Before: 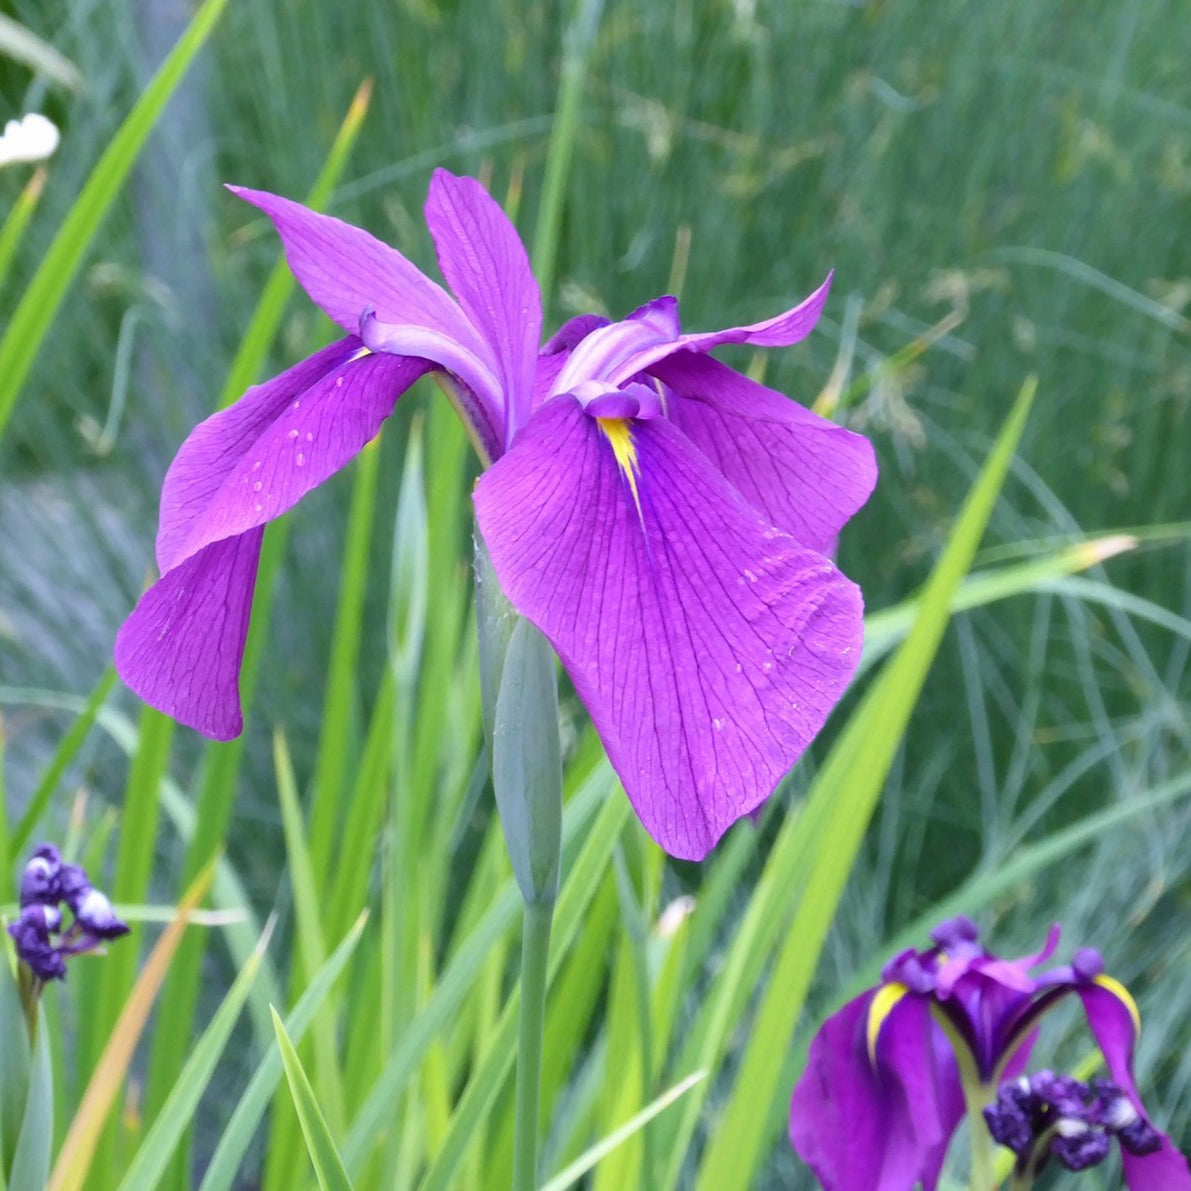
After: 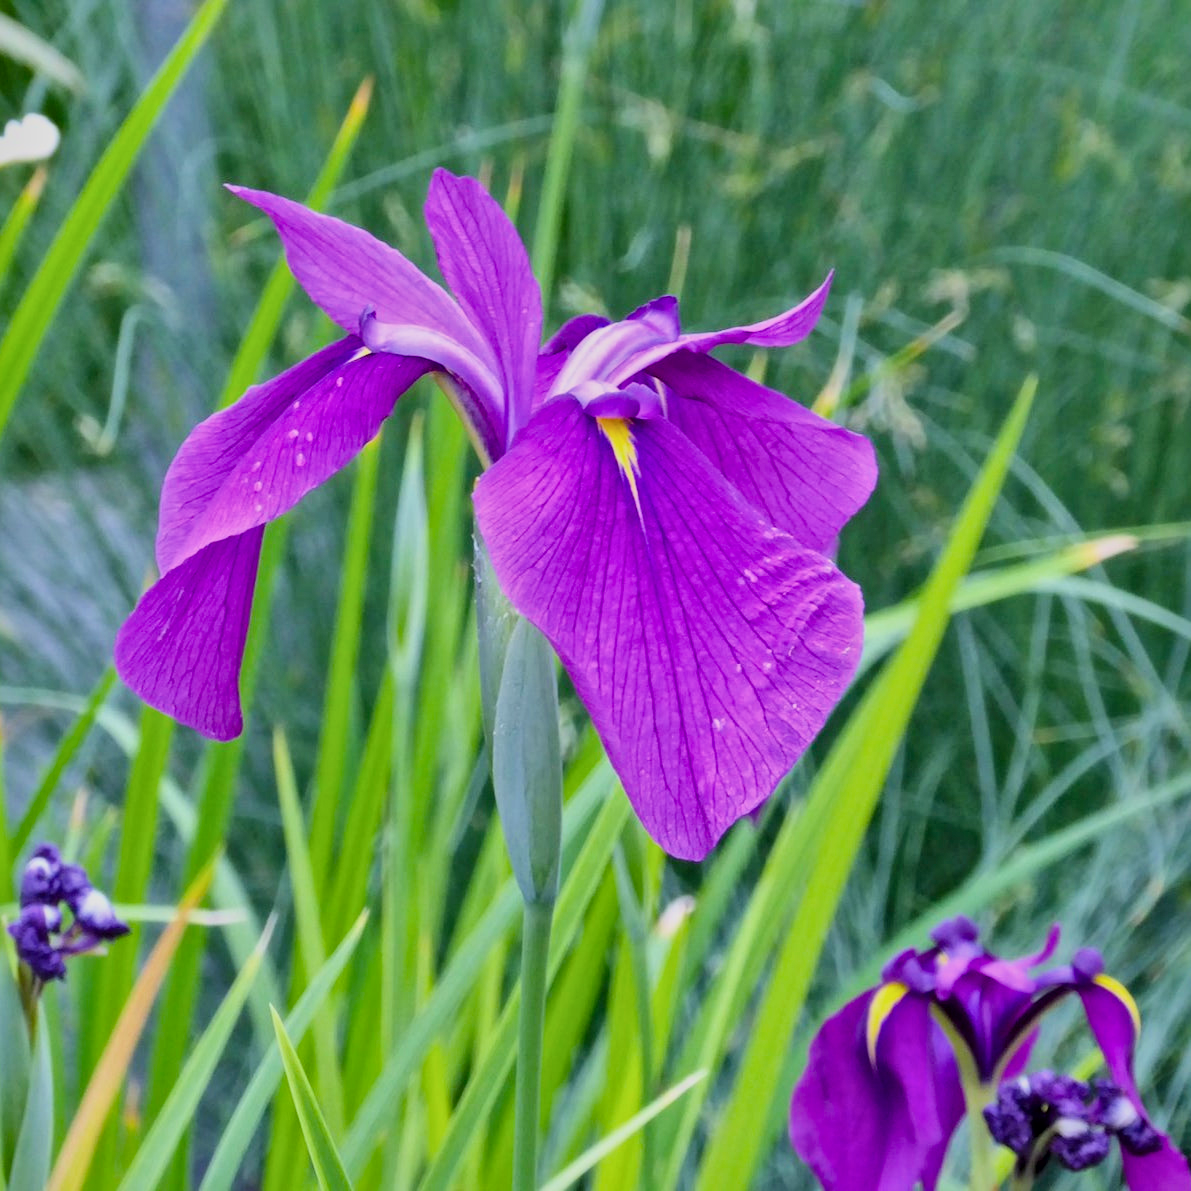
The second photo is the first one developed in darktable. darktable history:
color balance rgb: perceptual saturation grading › global saturation 25.057%
filmic rgb: black relative exposure -7.65 EV, white relative exposure 4.56 EV, hardness 3.61, color science v6 (2022)
local contrast: mode bilateral grid, contrast 19, coarseness 20, detail 150%, midtone range 0.2
